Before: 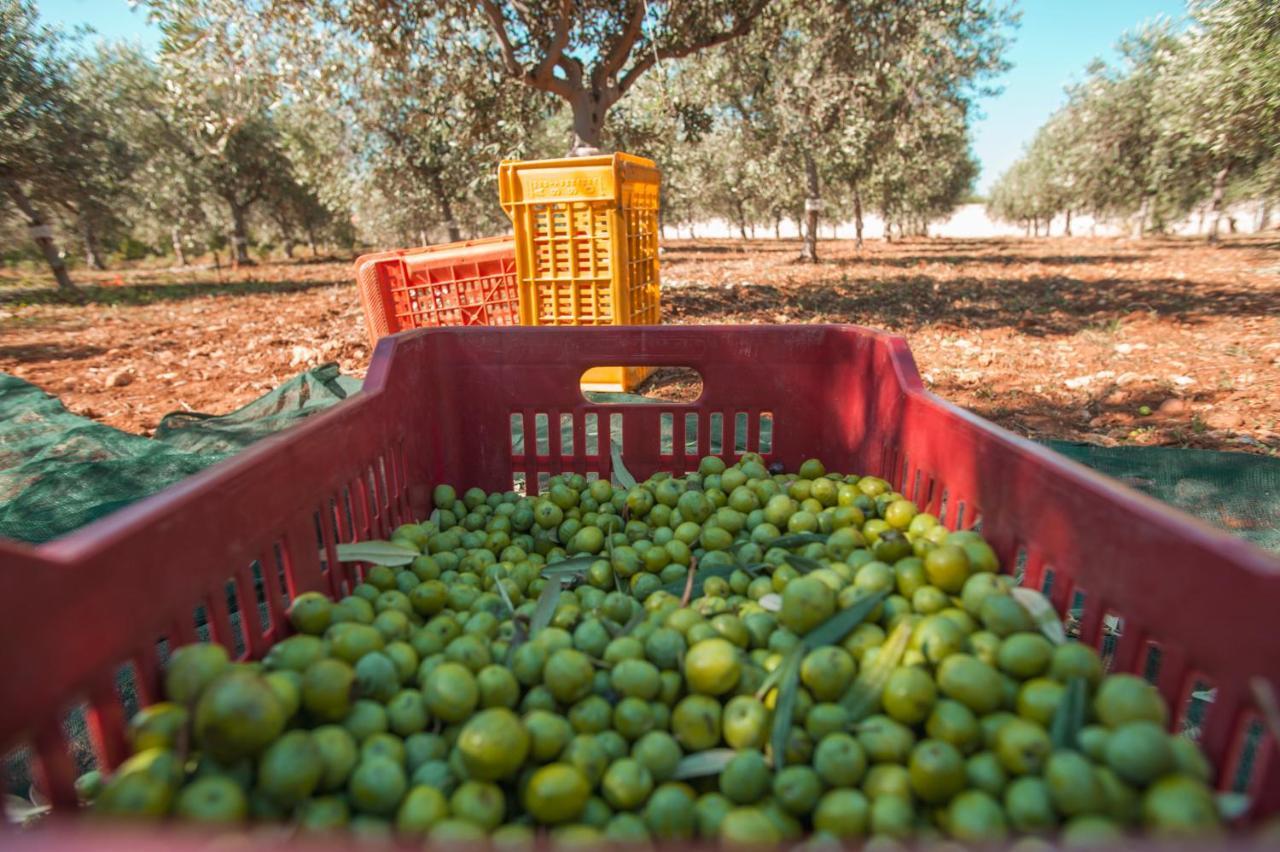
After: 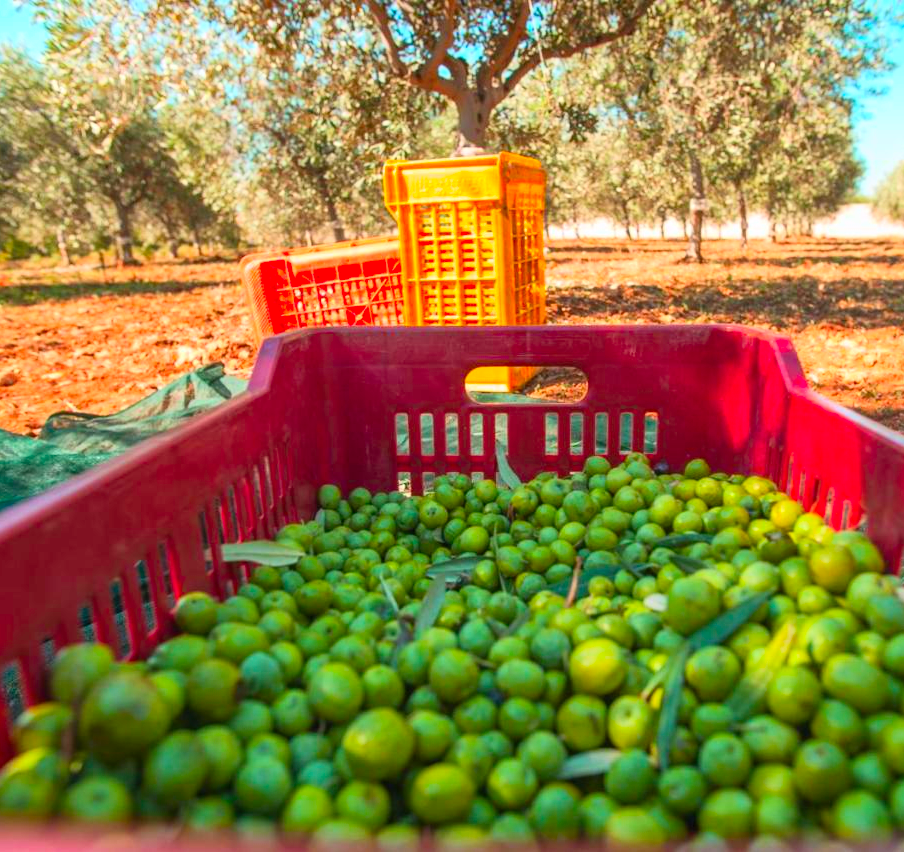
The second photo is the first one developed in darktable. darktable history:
crop and rotate: left 9.034%, right 20.281%
contrast brightness saturation: contrast 0.196, brightness 0.2, saturation 0.814
tone equalizer: on, module defaults
